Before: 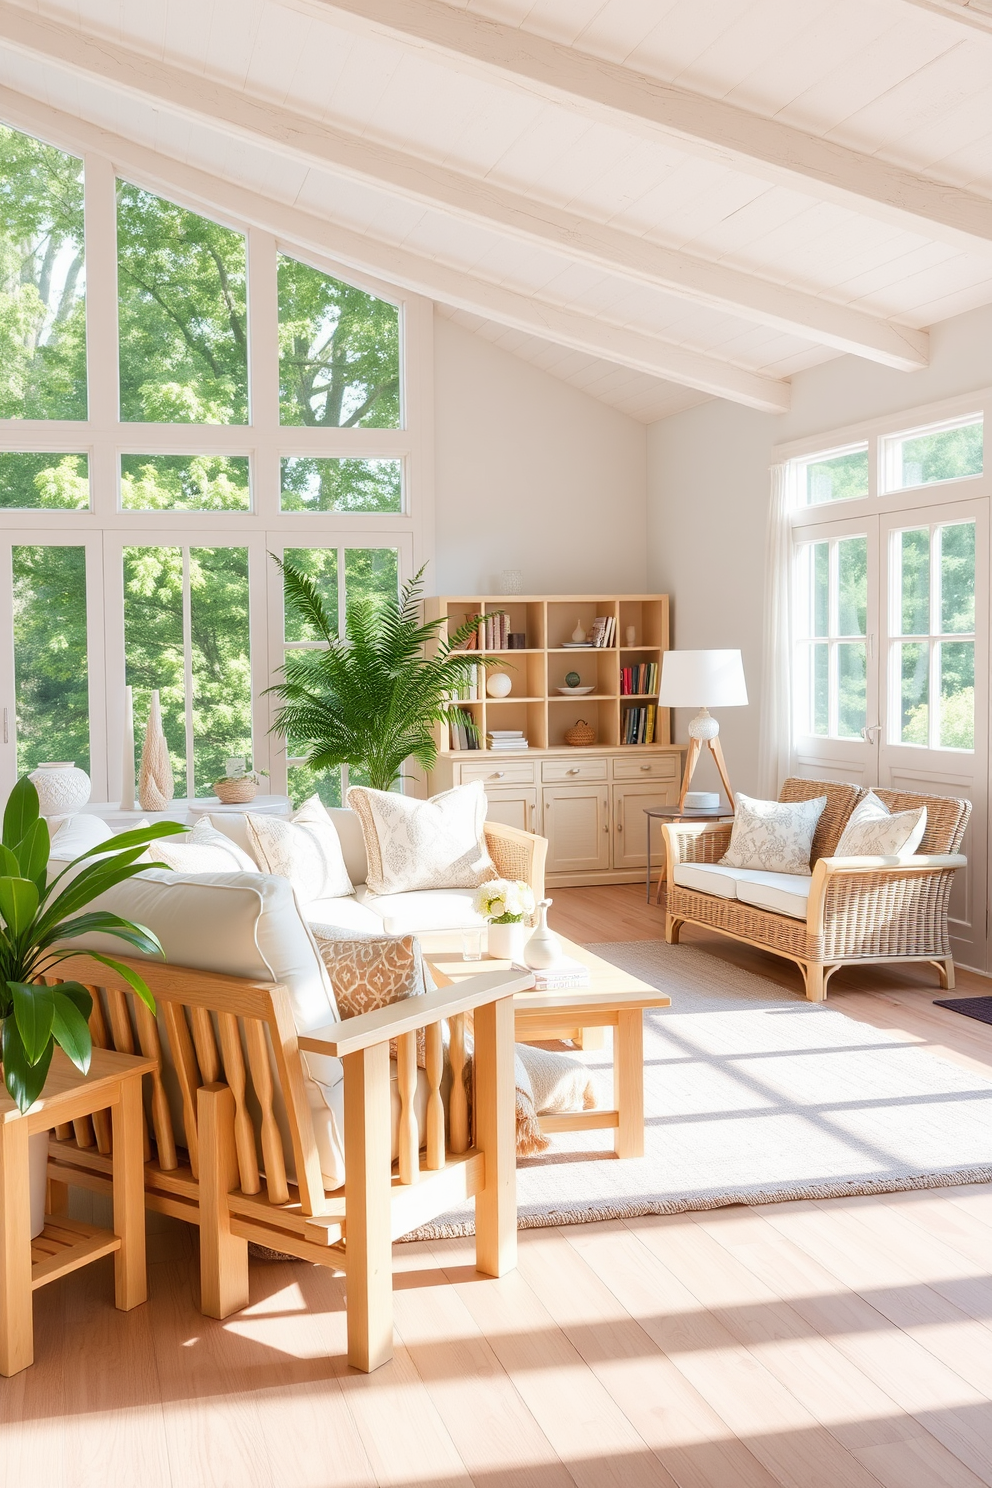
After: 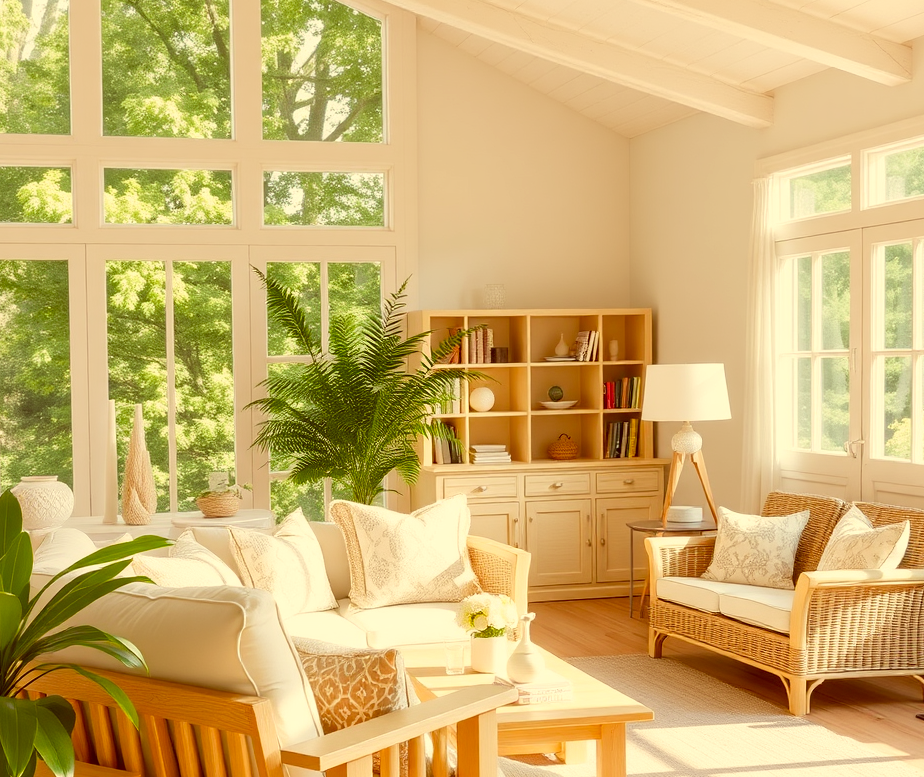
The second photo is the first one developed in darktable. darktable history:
color correction: highlights a* 1.12, highlights b* 24.26, shadows a* 15.58, shadows b* 24.26
crop: left 1.744%, top 19.225%, right 5.069%, bottom 28.357%
